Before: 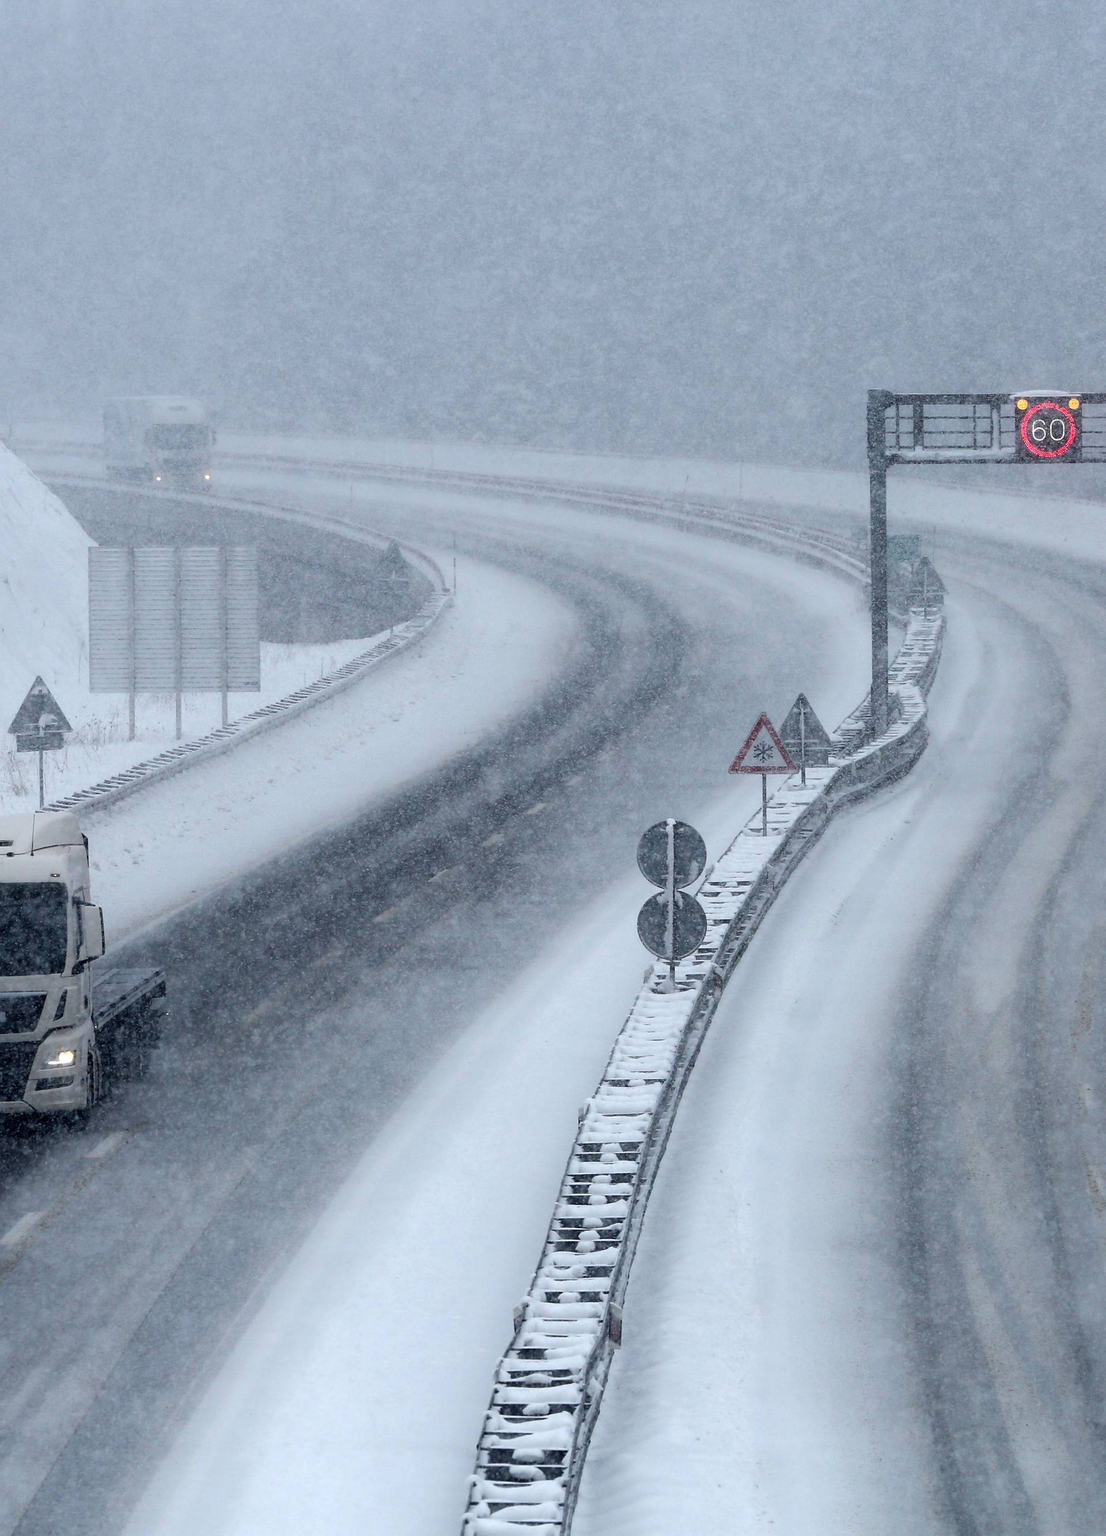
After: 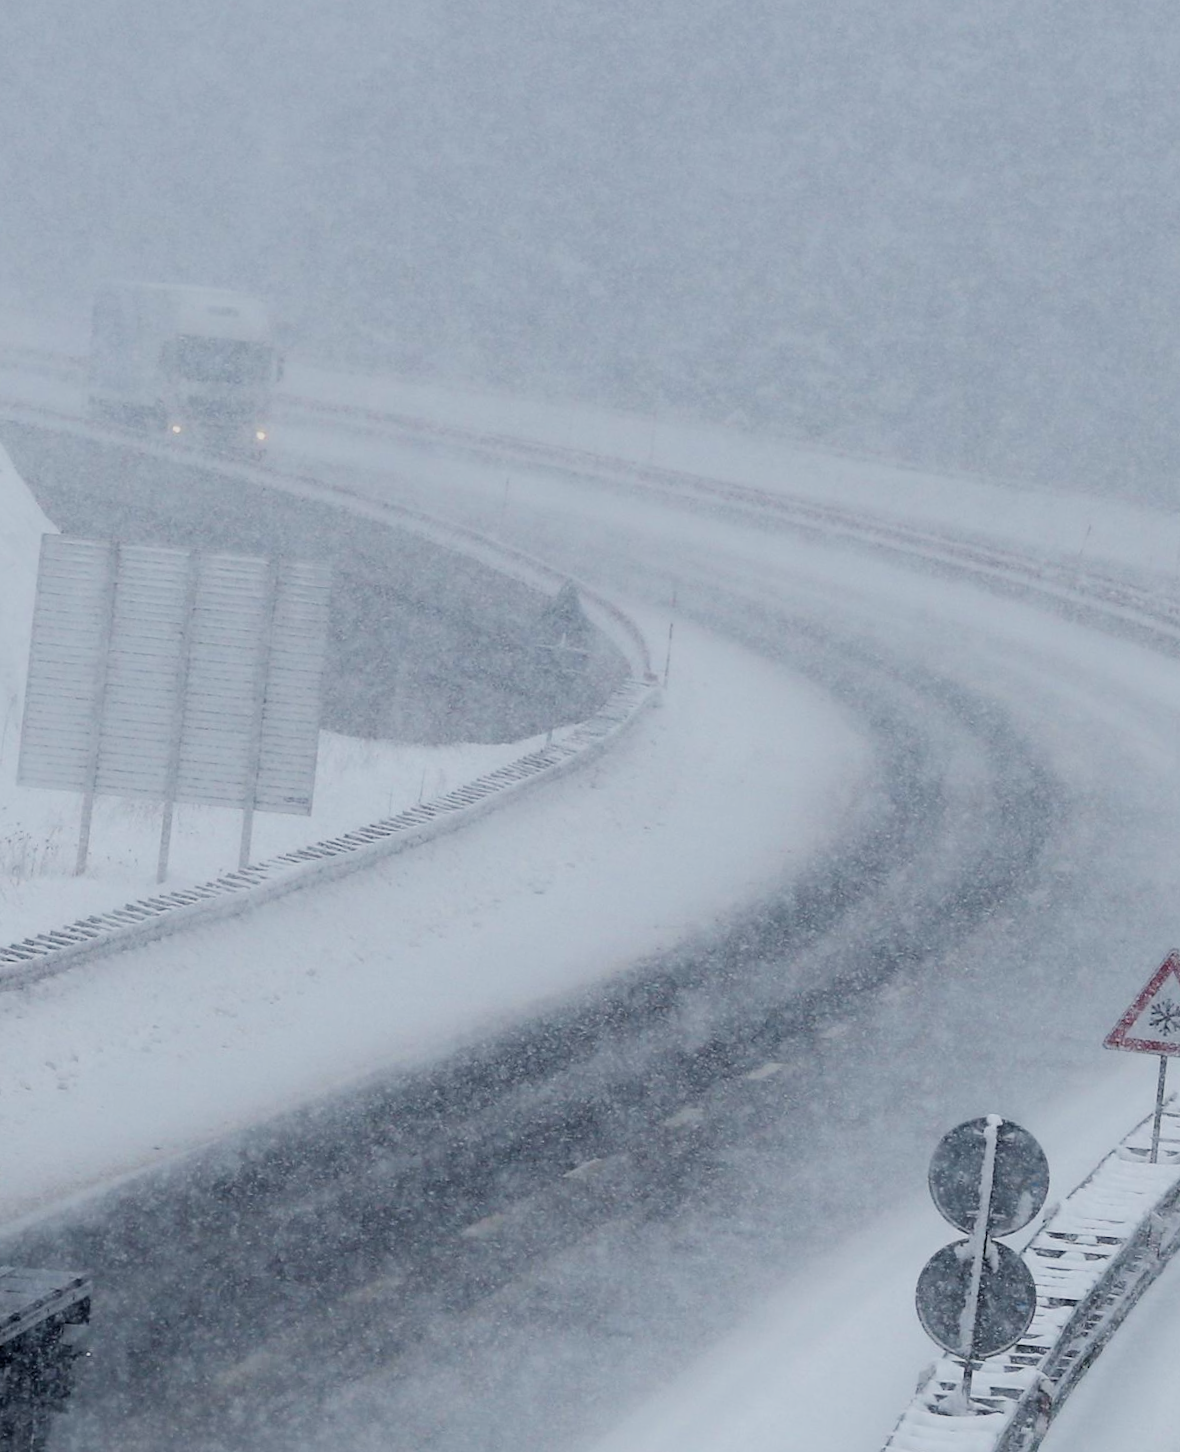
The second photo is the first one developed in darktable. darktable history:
tone equalizer: -8 EV -0.719 EV, -7 EV -0.694 EV, -6 EV -0.639 EV, -5 EV -0.393 EV, -3 EV 0.401 EV, -2 EV 0.6 EV, -1 EV 0.68 EV, +0 EV 0.756 EV, edges refinement/feathering 500, mask exposure compensation -1.57 EV, preserve details guided filter
filmic rgb: middle gray luminance 4.31%, black relative exposure -12.99 EV, white relative exposure 5.02 EV, target black luminance 0%, hardness 5.15, latitude 59.47%, contrast 0.764, highlights saturation mix 3.95%, shadows ↔ highlights balance 25.9%
crop and rotate: angle -6.4°, left 2.101%, top 6.754%, right 27.281%, bottom 30.693%
